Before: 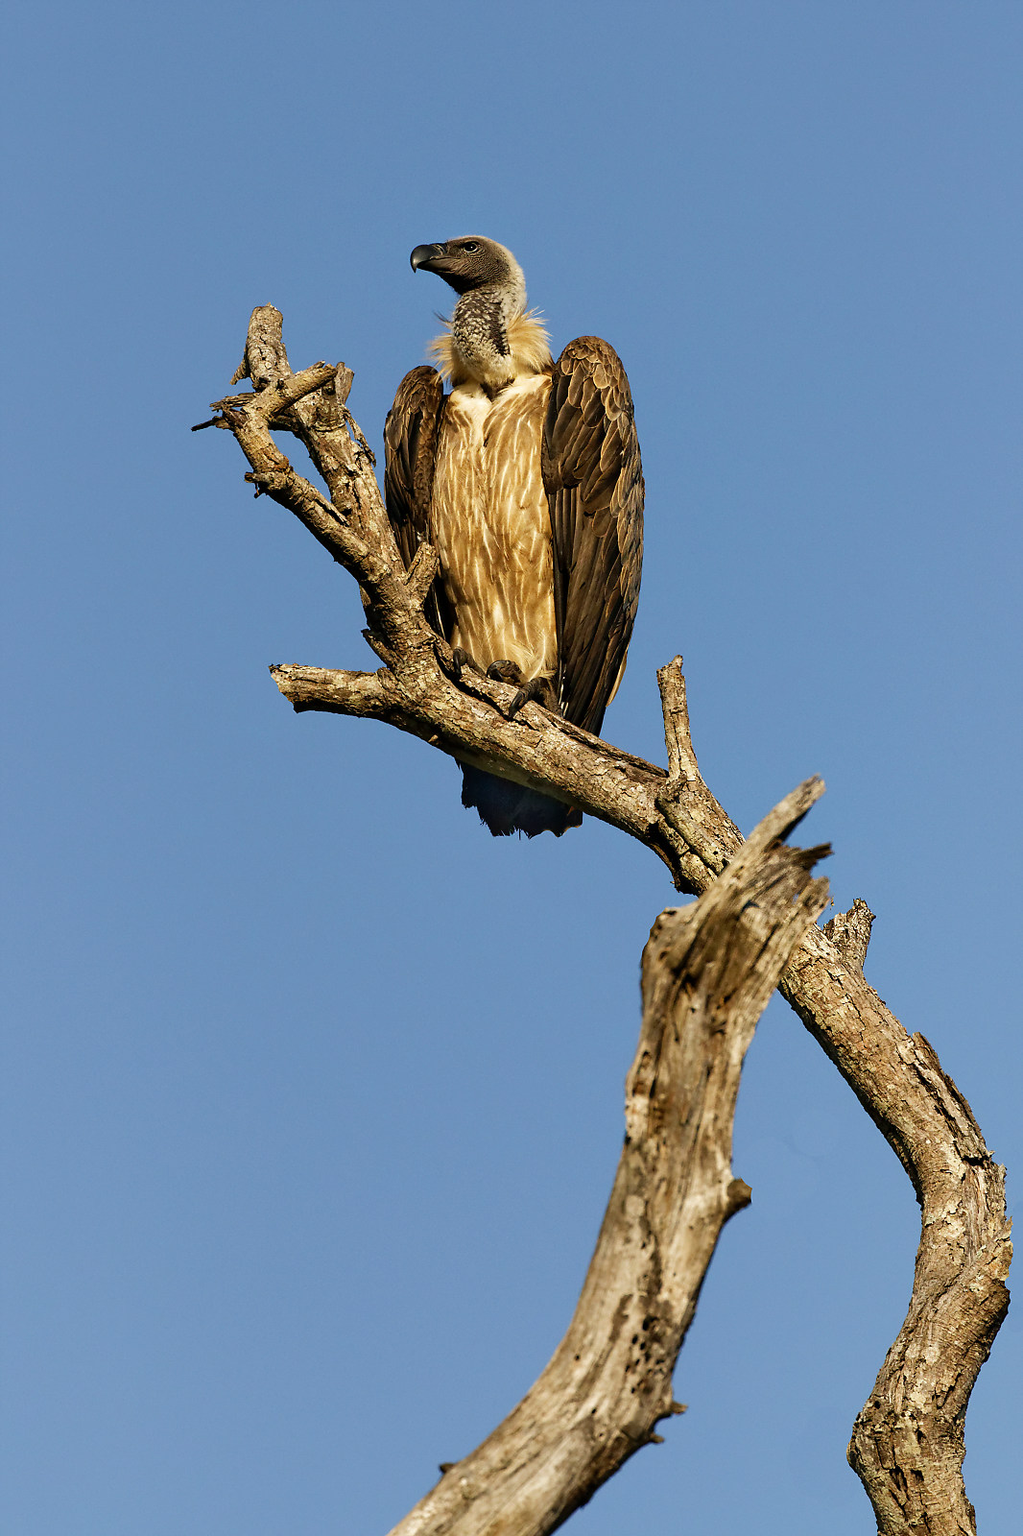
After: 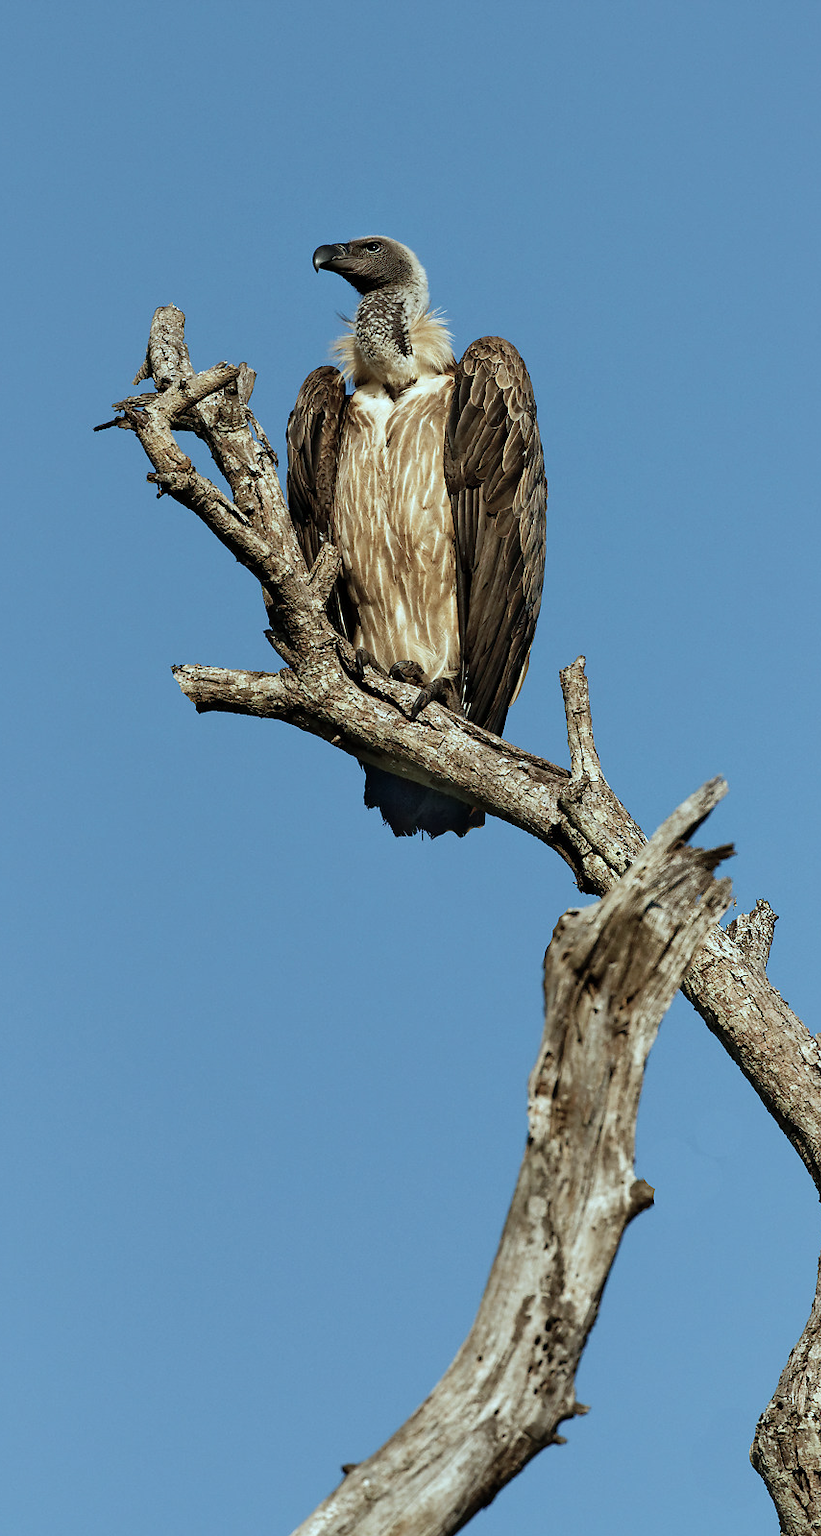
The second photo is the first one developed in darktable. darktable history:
crop and rotate: left 9.599%, right 10.13%
color balance rgb: highlights gain › chroma 0.115%, highlights gain › hue 332.78°, perceptual saturation grading › global saturation -0.061%
color correction: highlights a* -13.29, highlights b* -18.07, saturation 0.713
